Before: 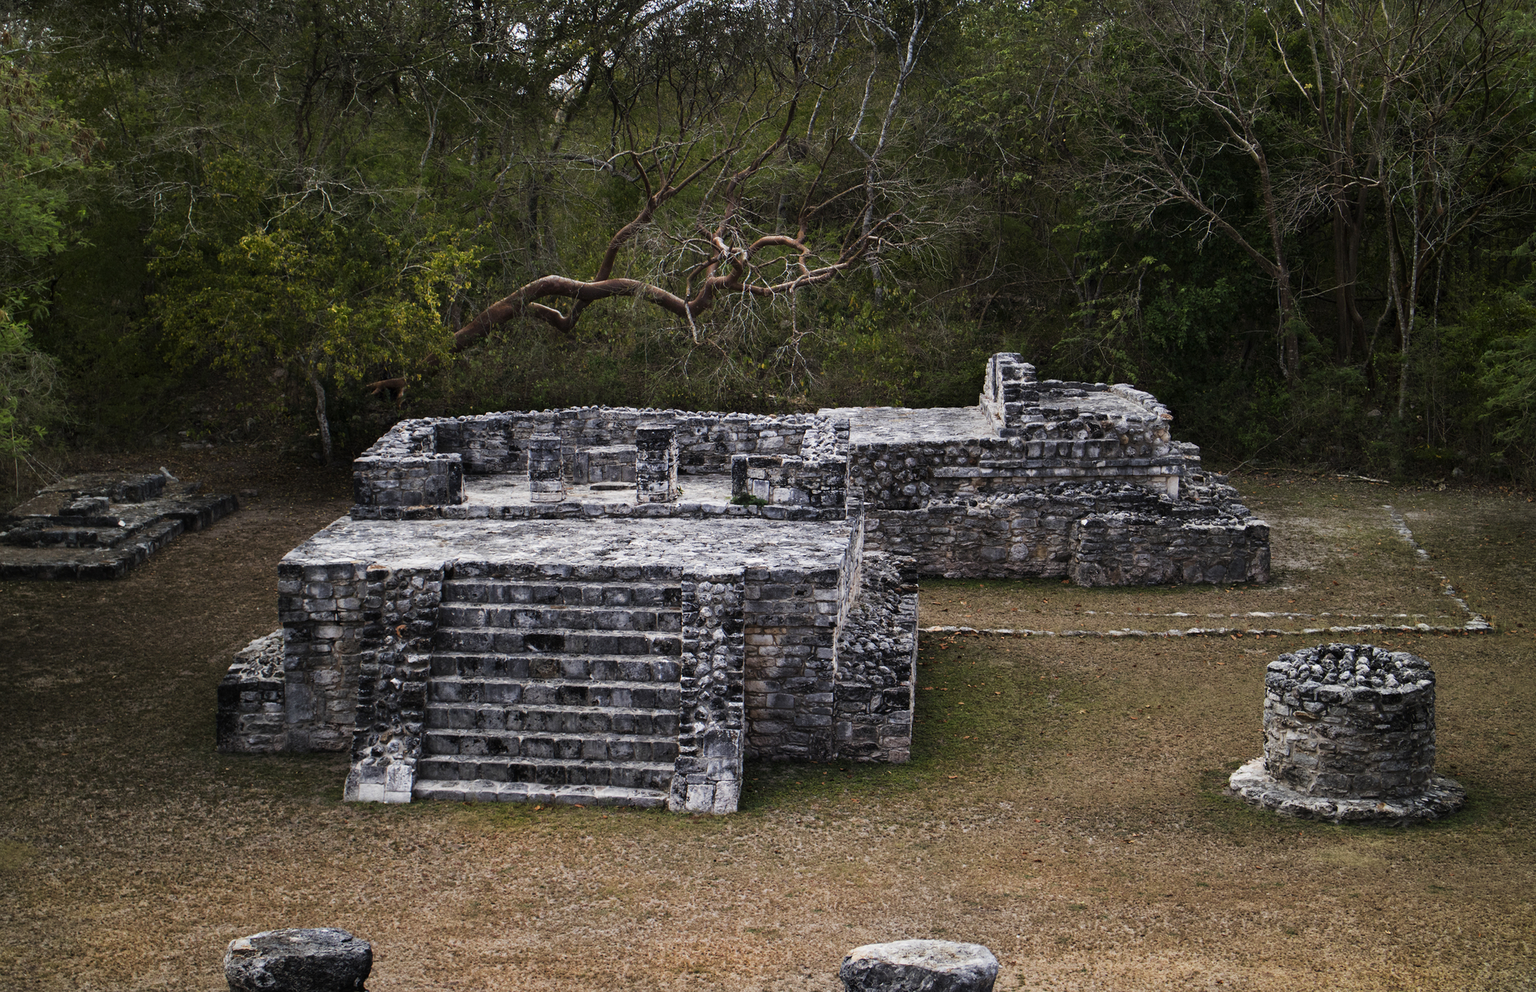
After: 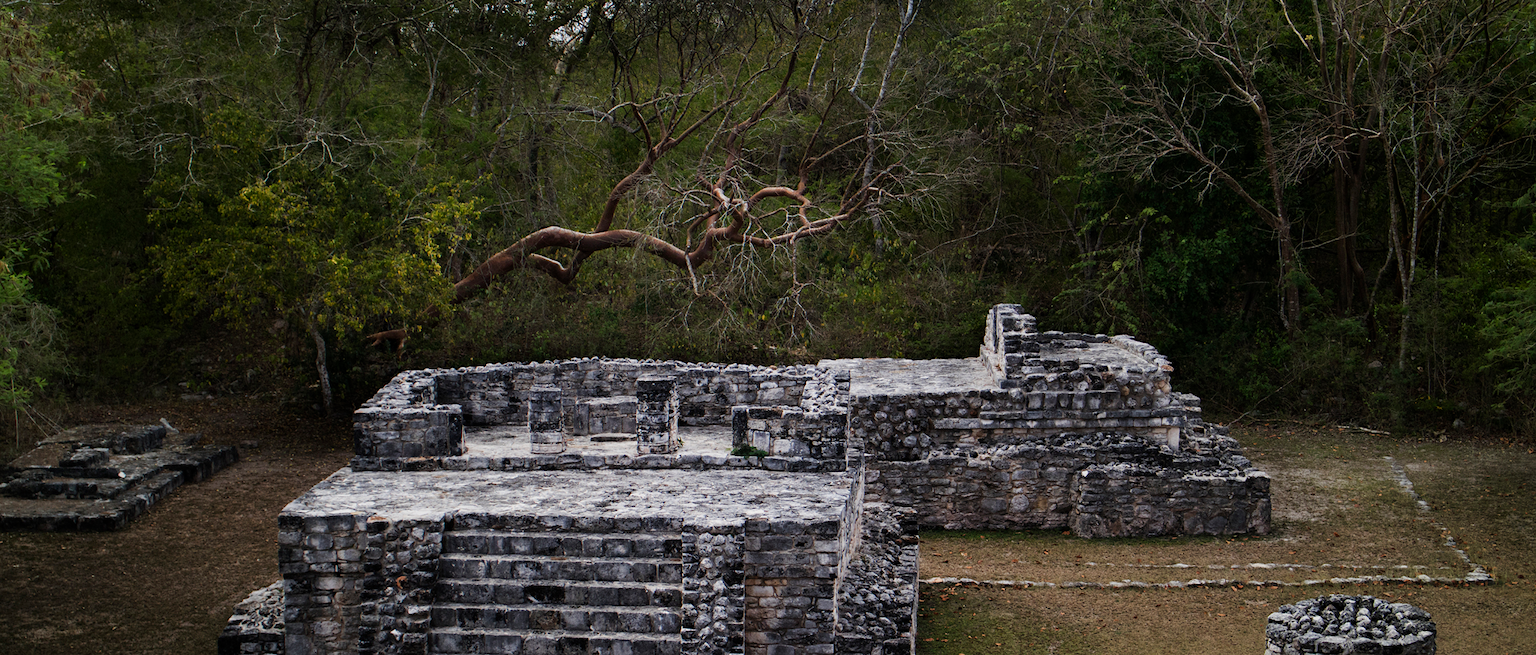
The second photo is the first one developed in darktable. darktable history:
crop and rotate: top 4.938%, bottom 29.025%
exposure: exposure -0.154 EV, compensate exposure bias true, compensate highlight preservation false
